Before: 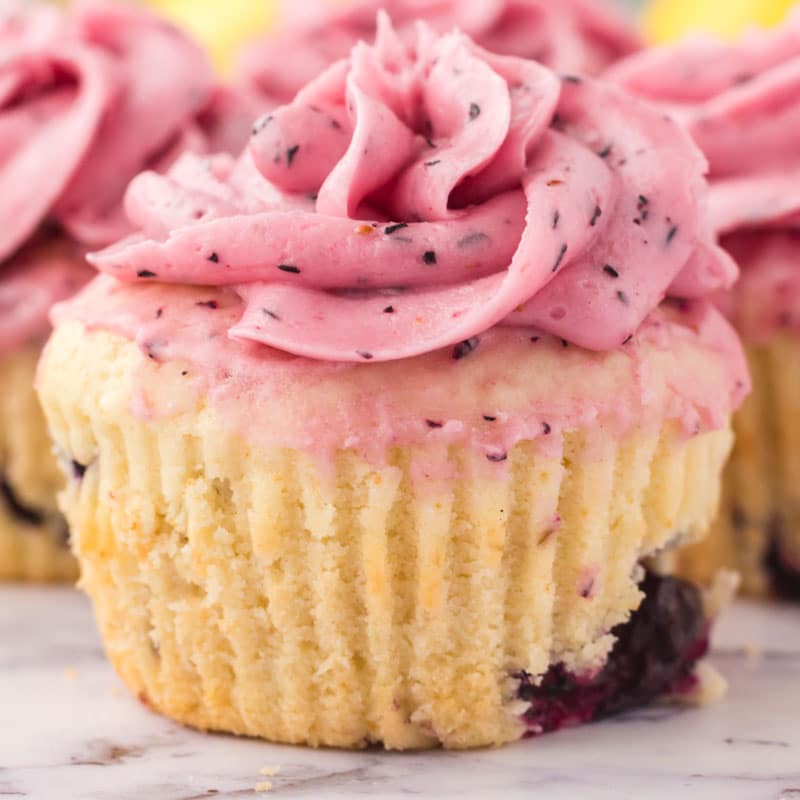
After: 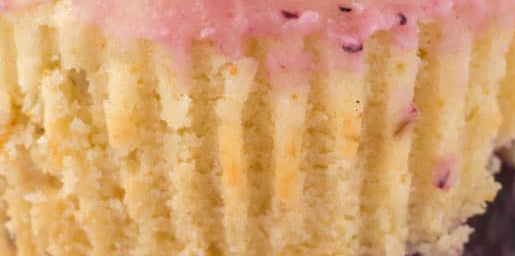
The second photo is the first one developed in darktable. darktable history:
shadows and highlights: on, module defaults
contrast equalizer: octaves 7, y [[0.6 ×6], [0.55 ×6], [0 ×6], [0 ×6], [0 ×6]], mix 0.29
exposure: black level correction -0.005, exposure 0.054 EV, compensate highlight preservation false
crop: left 18.091%, top 51.13%, right 17.525%, bottom 16.85%
